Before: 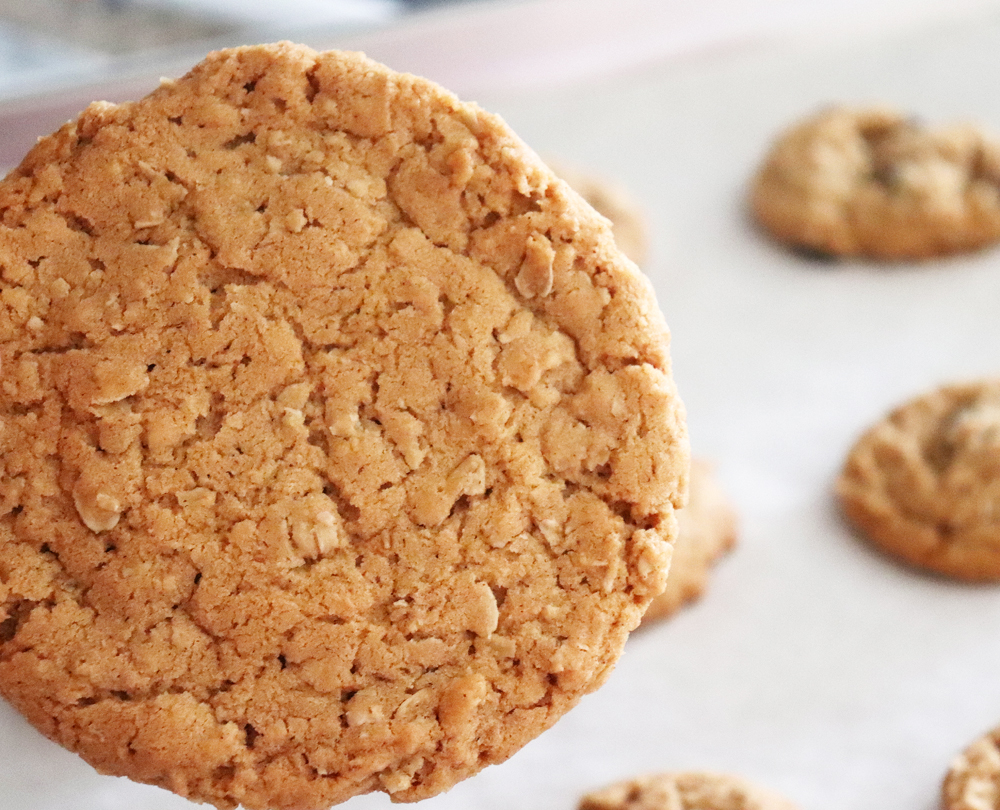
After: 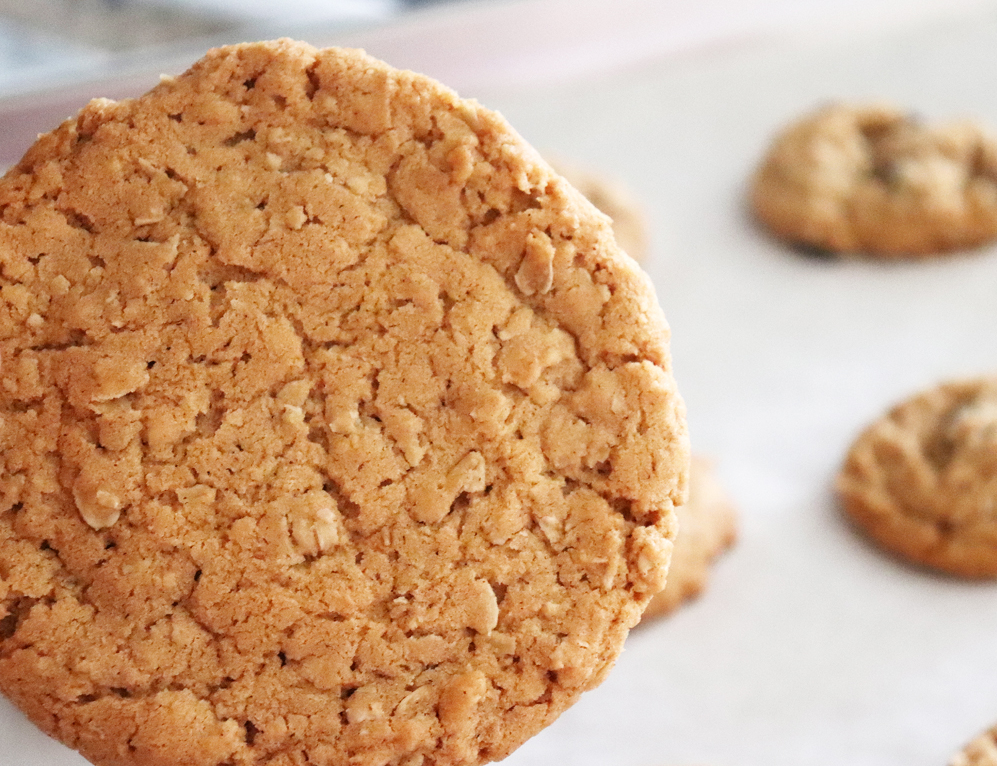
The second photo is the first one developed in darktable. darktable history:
crop: top 0.38%, right 0.259%, bottom 5.007%
